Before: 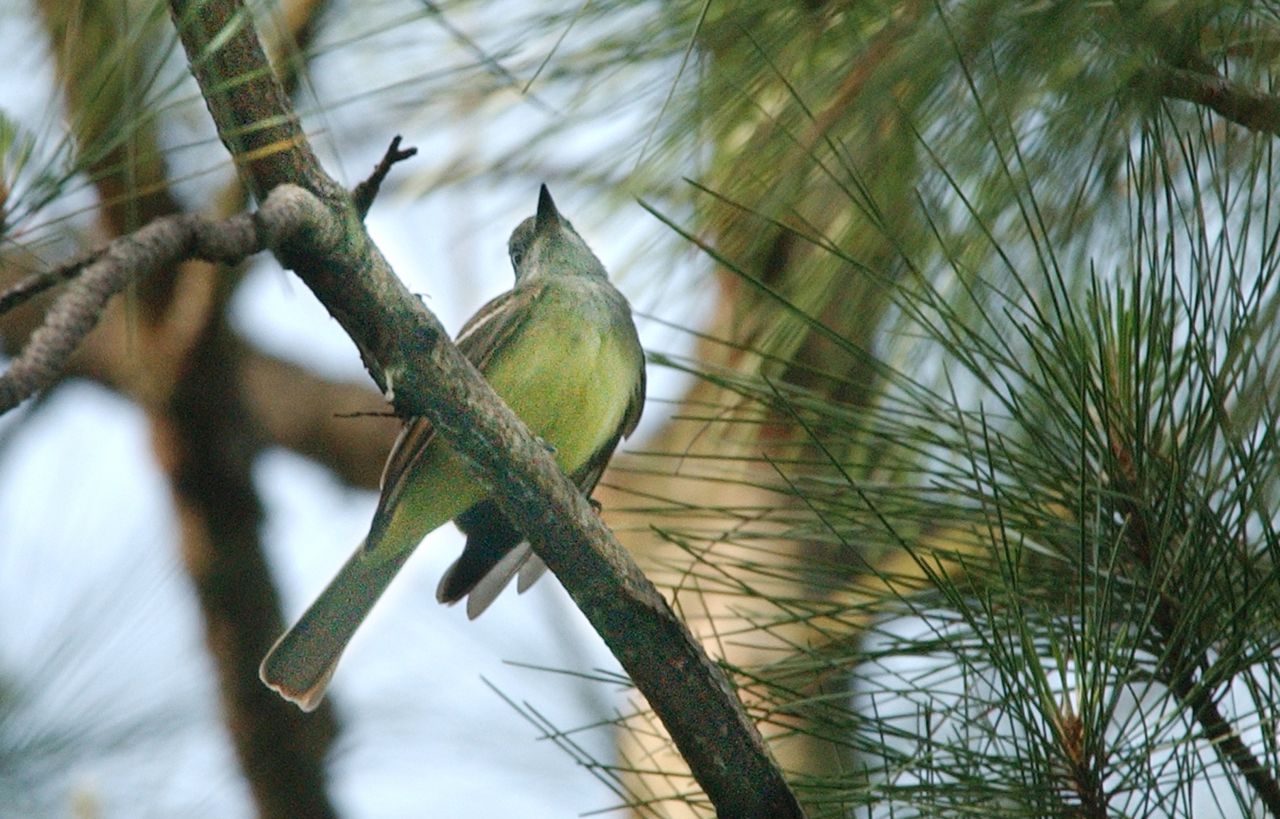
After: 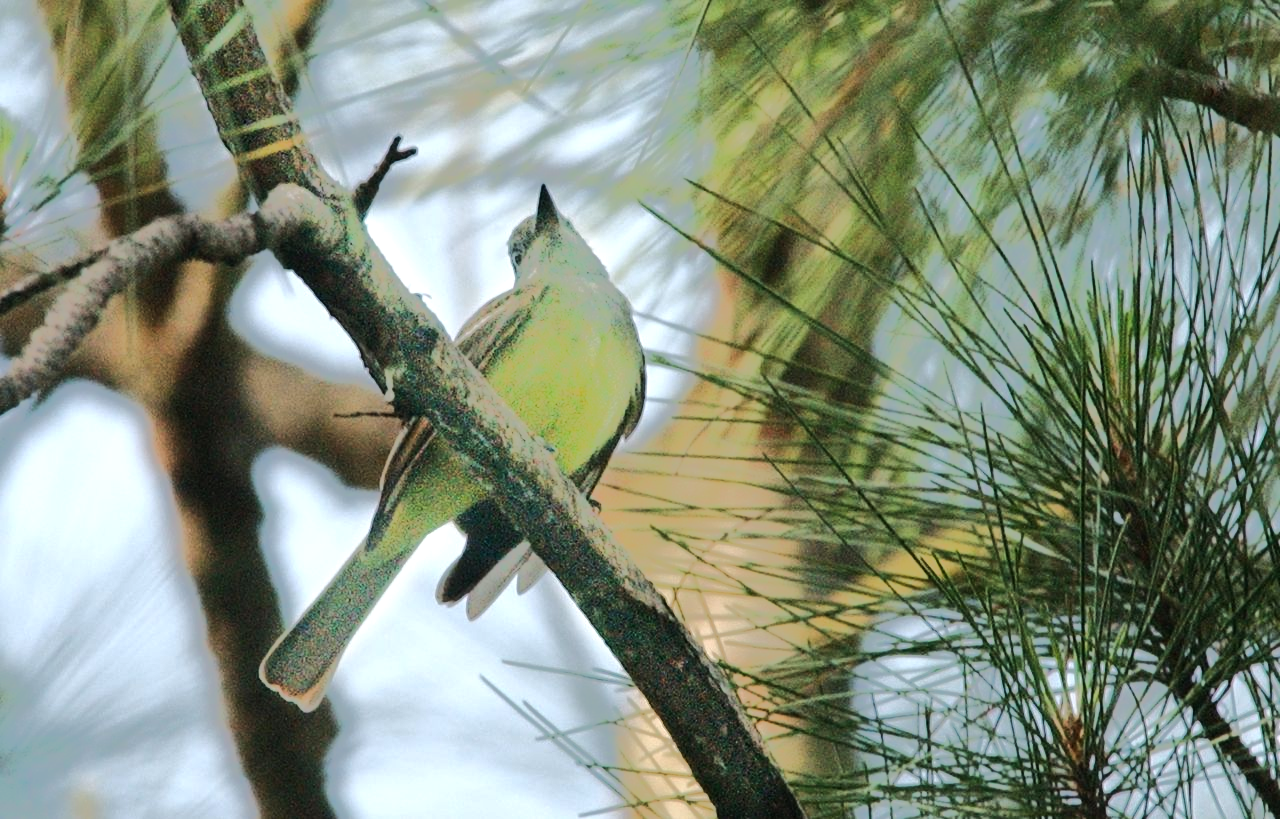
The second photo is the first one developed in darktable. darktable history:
tone equalizer: -8 EV -0.489 EV, -7 EV -0.345 EV, -6 EV -0.053 EV, -5 EV 0.398 EV, -4 EV 0.985 EV, -3 EV 0.795 EV, -2 EV -0.011 EV, -1 EV 0.131 EV, +0 EV -0.013 EV, edges refinement/feathering 500, mask exposure compensation -1.57 EV, preserve details no
